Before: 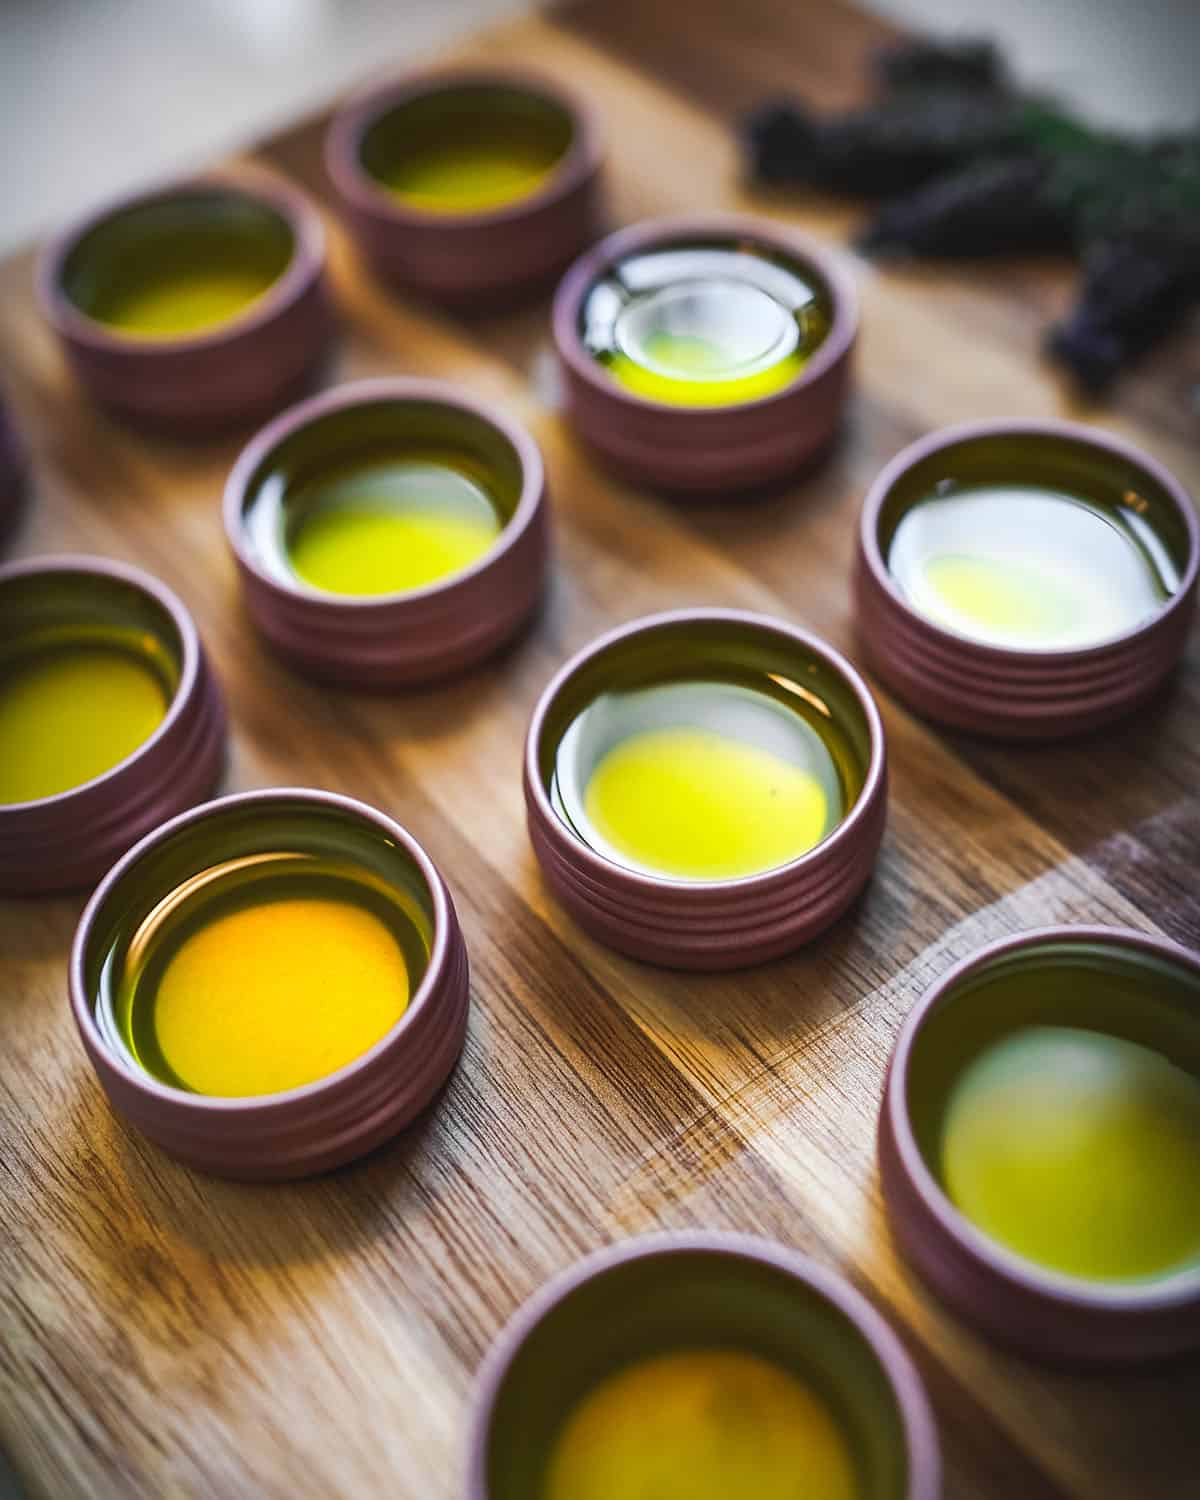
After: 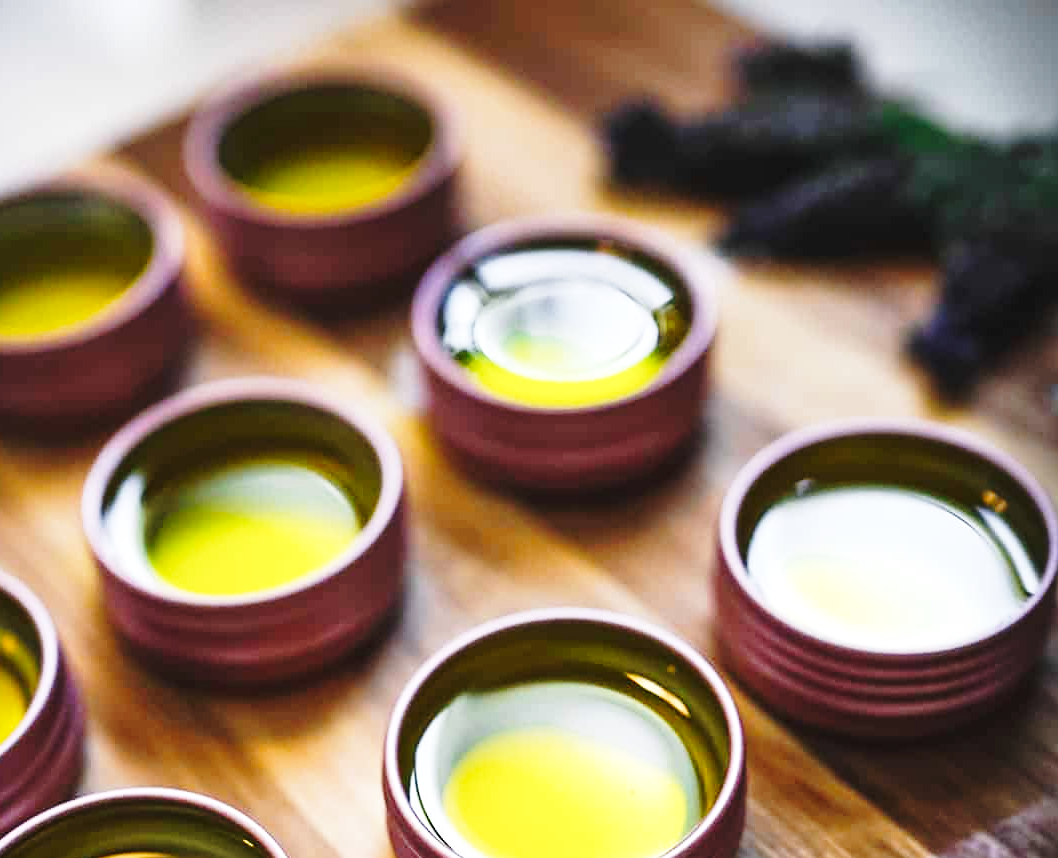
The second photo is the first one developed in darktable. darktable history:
base curve: curves: ch0 [(0, 0) (0.036, 0.037) (0.121, 0.228) (0.46, 0.76) (0.859, 0.983) (1, 1)], preserve colors none
crop and rotate: left 11.812%, bottom 42.776%
sharpen: amount 0.2
